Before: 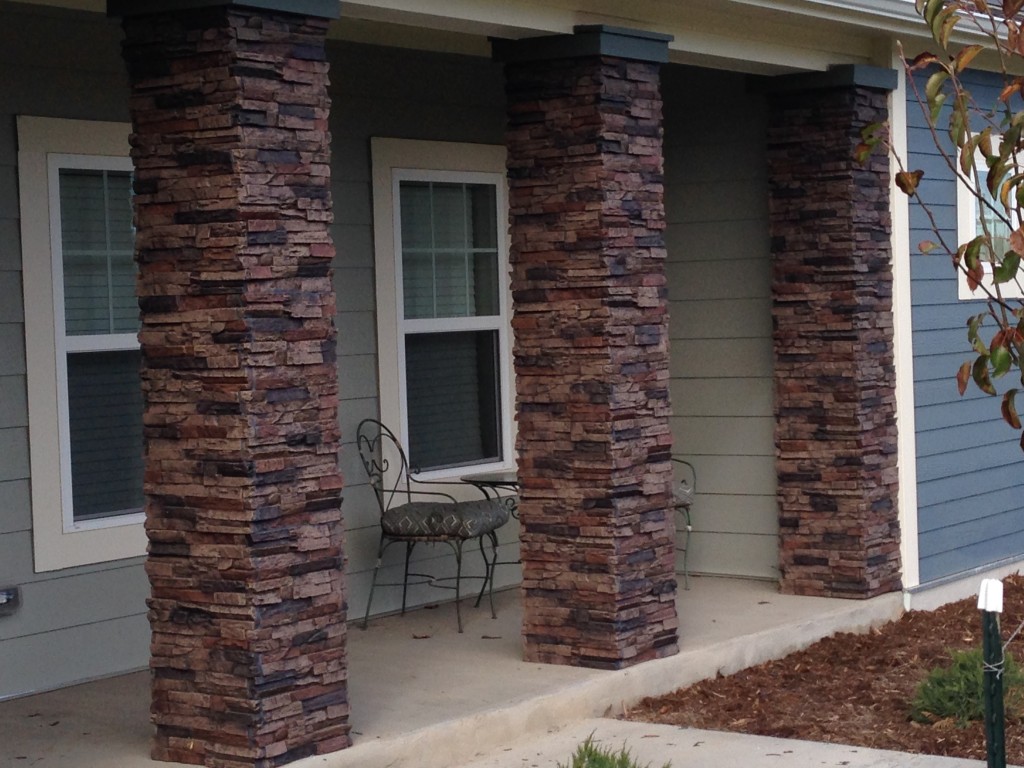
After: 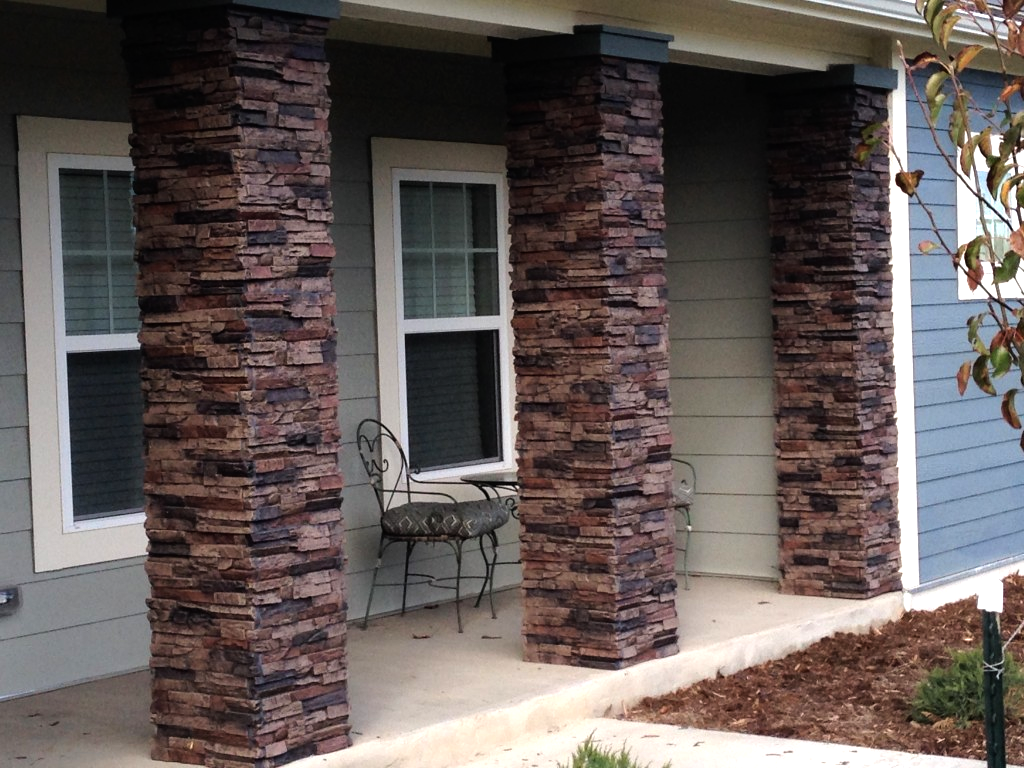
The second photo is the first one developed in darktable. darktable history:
tone equalizer: -8 EV -1.11 EV, -7 EV -0.982 EV, -6 EV -0.892 EV, -5 EV -0.569 EV, -3 EV 0.554 EV, -2 EV 0.891 EV, -1 EV 1.01 EV, +0 EV 1.06 EV
